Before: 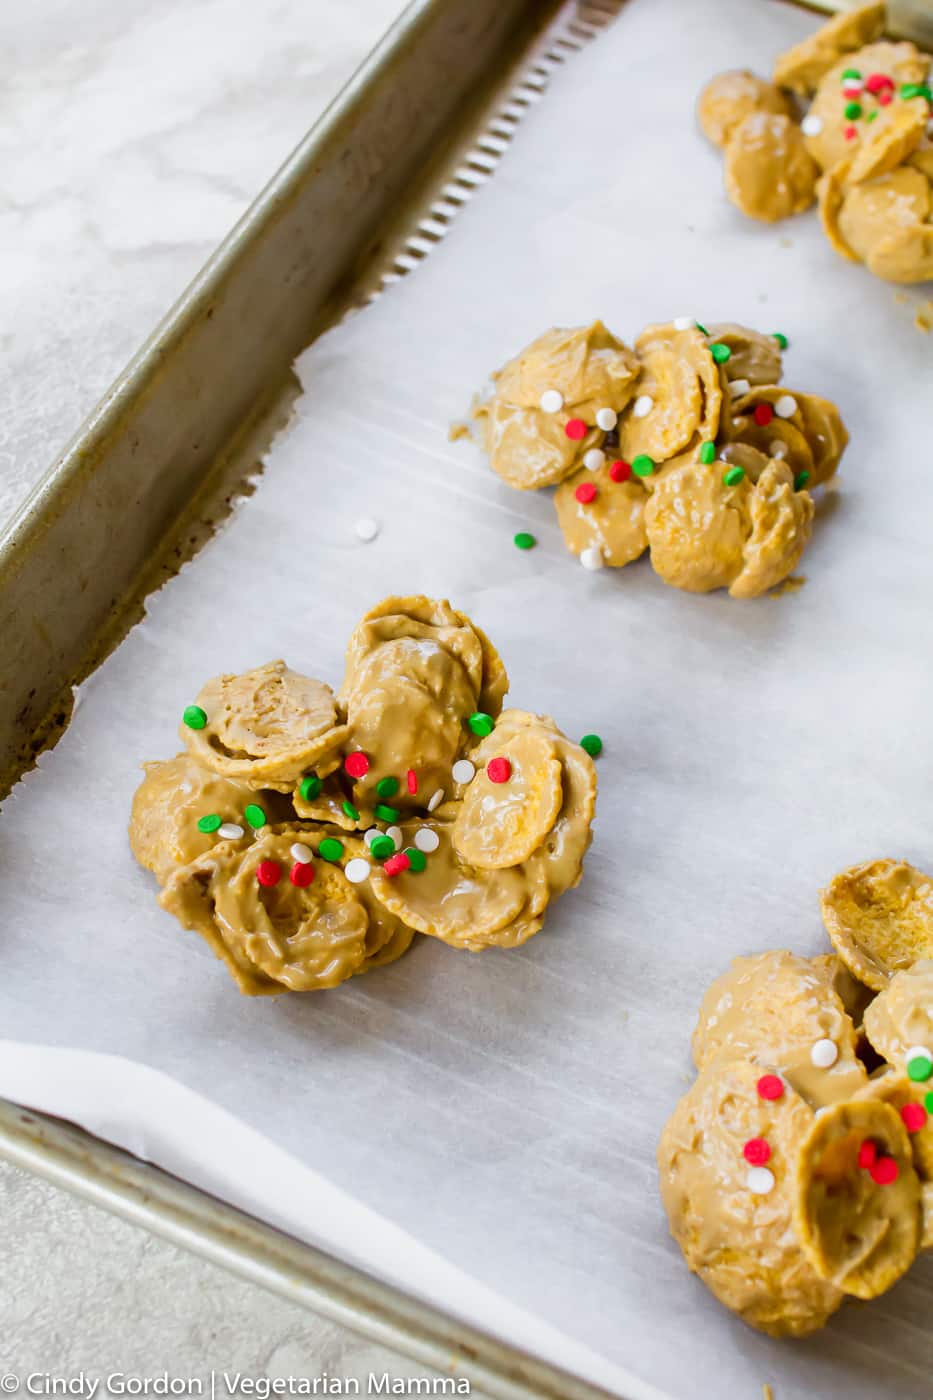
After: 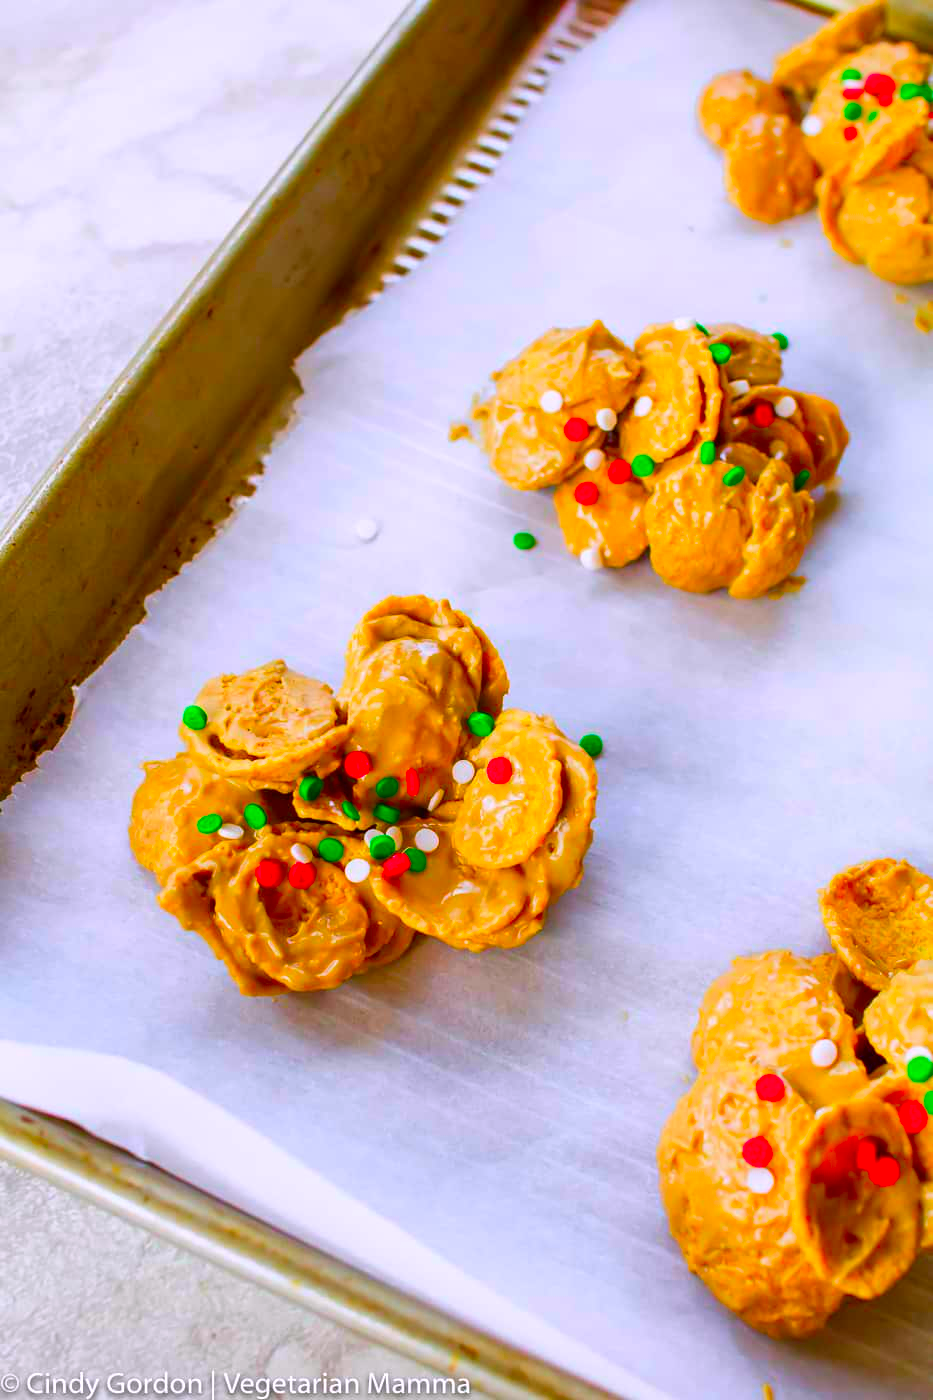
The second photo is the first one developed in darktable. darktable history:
white balance: red 1.004, blue 1.024
color correction: highlights a* 1.59, highlights b* -1.7, saturation 2.48
